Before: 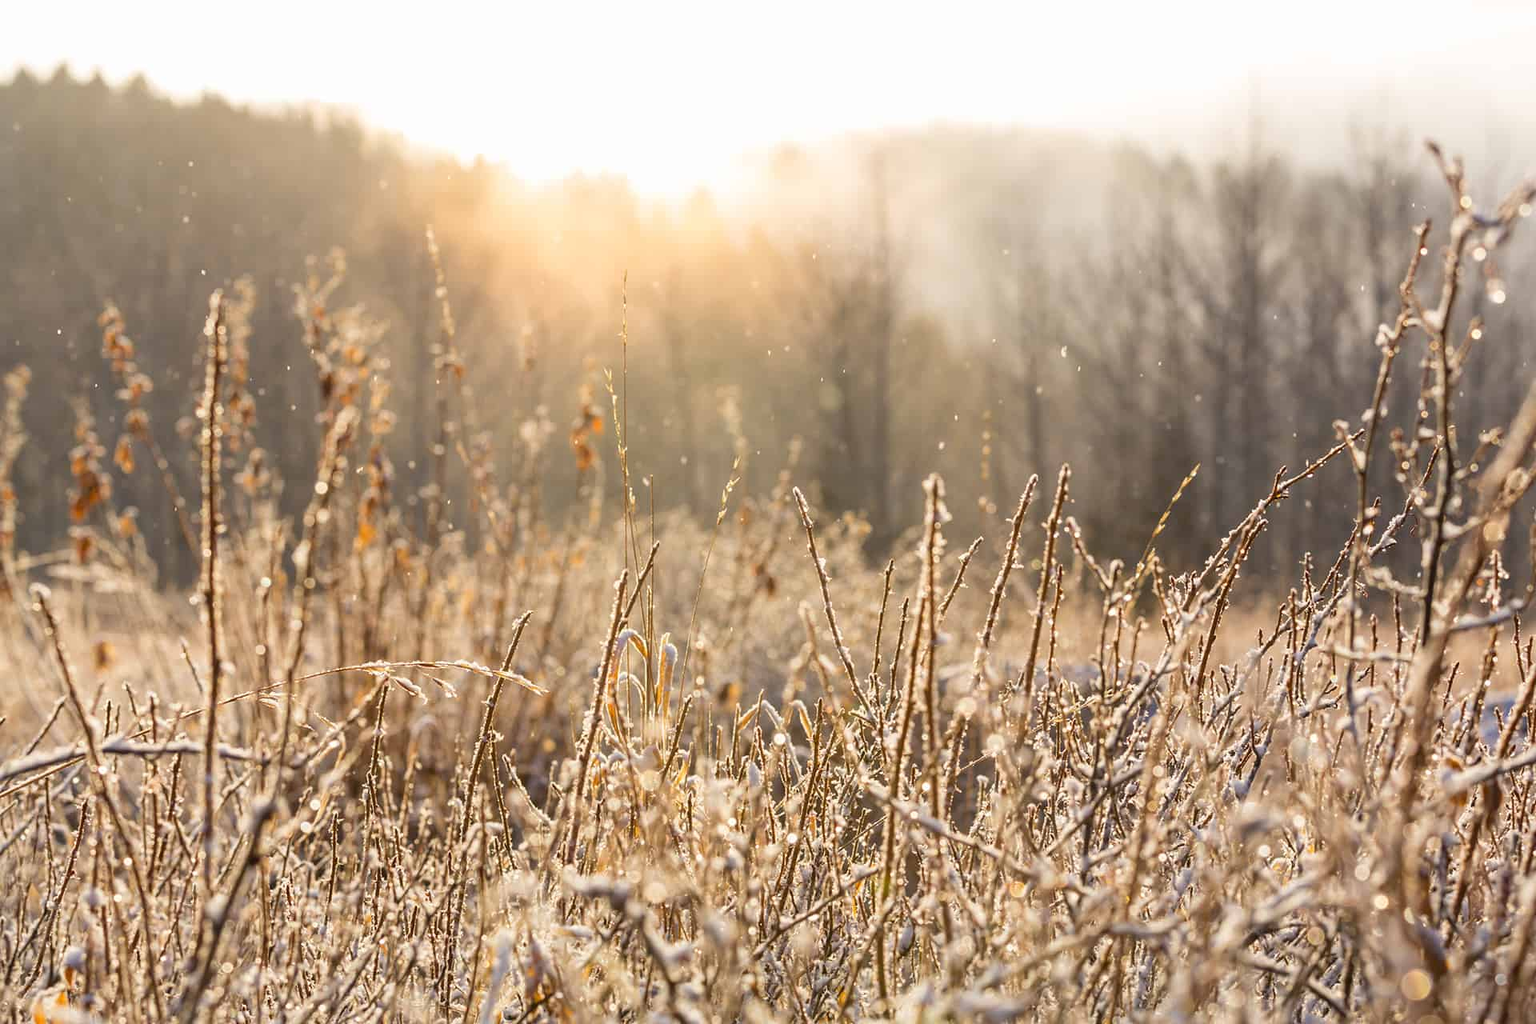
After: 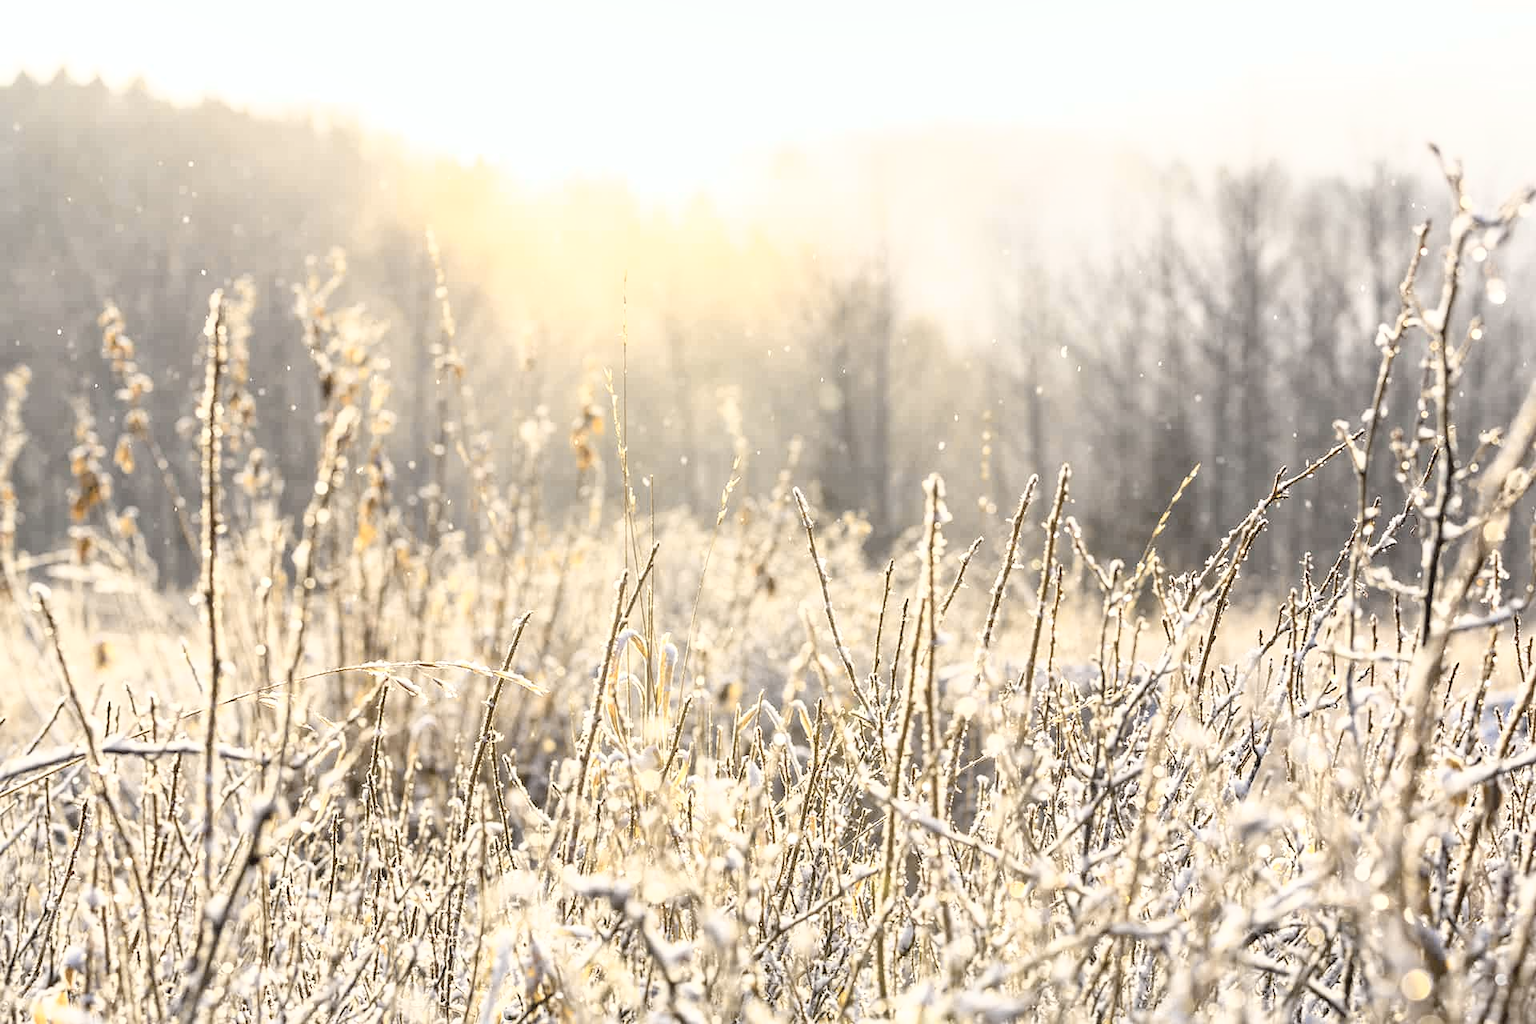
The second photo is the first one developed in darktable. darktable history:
contrast brightness saturation: brightness 0.182, saturation -0.485
haze removal: compatibility mode true, adaptive false
local contrast: highlights 107%, shadows 97%, detail 120%, midtone range 0.2
tone curve: curves: ch0 [(0, 0.018) (0.162, 0.128) (0.434, 0.478) (0.667, 0.785) (0.819, 0.943) (1, 0.991)]; ch1 [(0, 0) (0.402, 0.36) (0.476, 0.449) (0.506, 0.505) (0.523, 0.518) (0.582, 0.586) (0.641, 0.668) (0.7, 0.741) (1, 1)]; ch2 [(0, 0) (0.416, 0.403) (0.483, 0.472) (0.503, 0.505) (0.521, 0.519) (0.547, 0.561) (0.597, 0.643) (0.699, 0.759) (0.997, 0.858)], color space Lab, independent channels, preserve colors none
